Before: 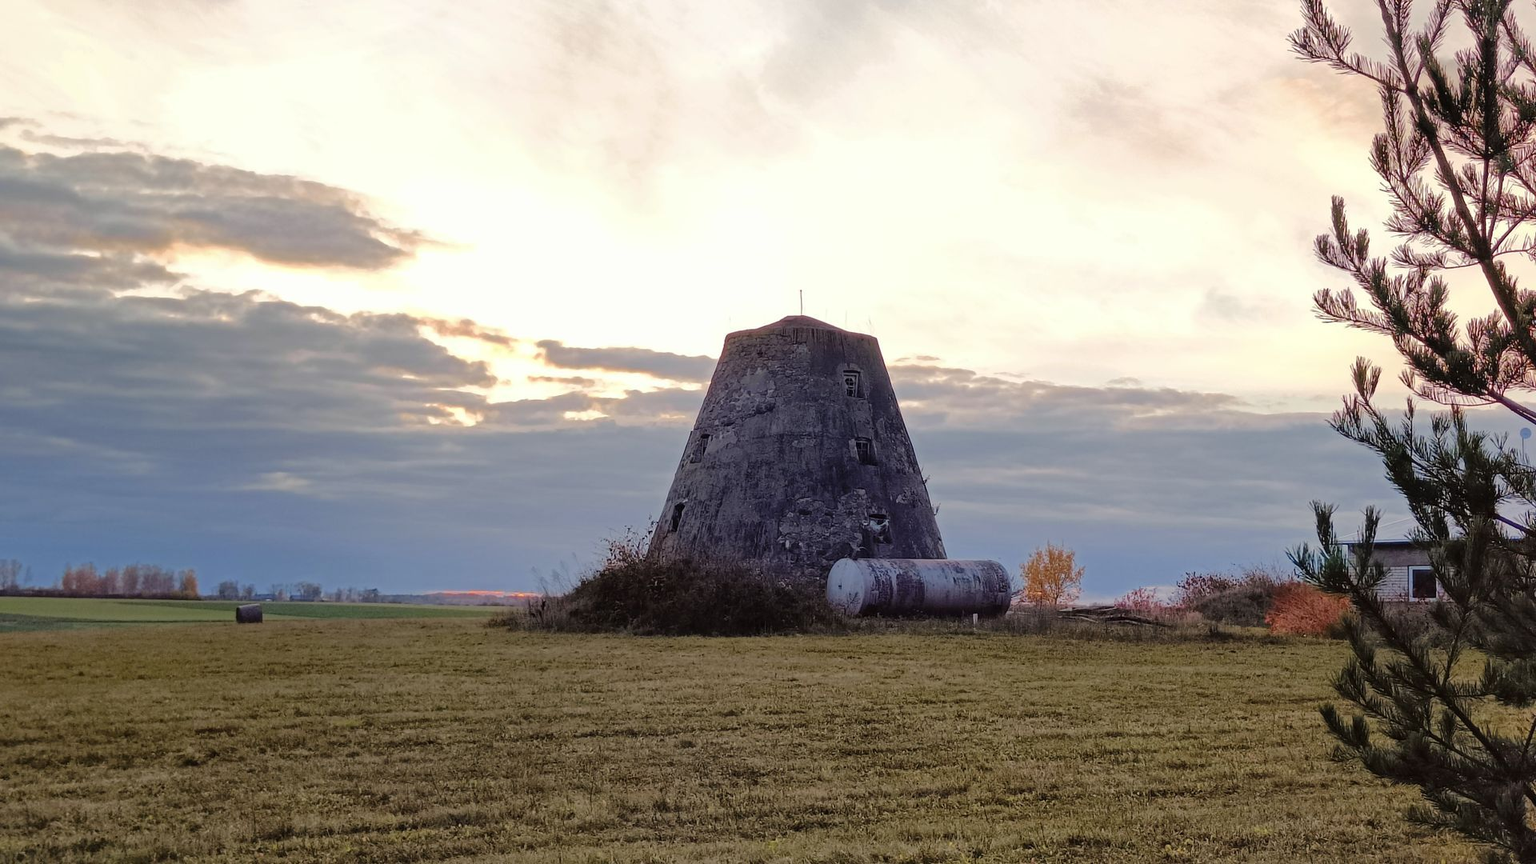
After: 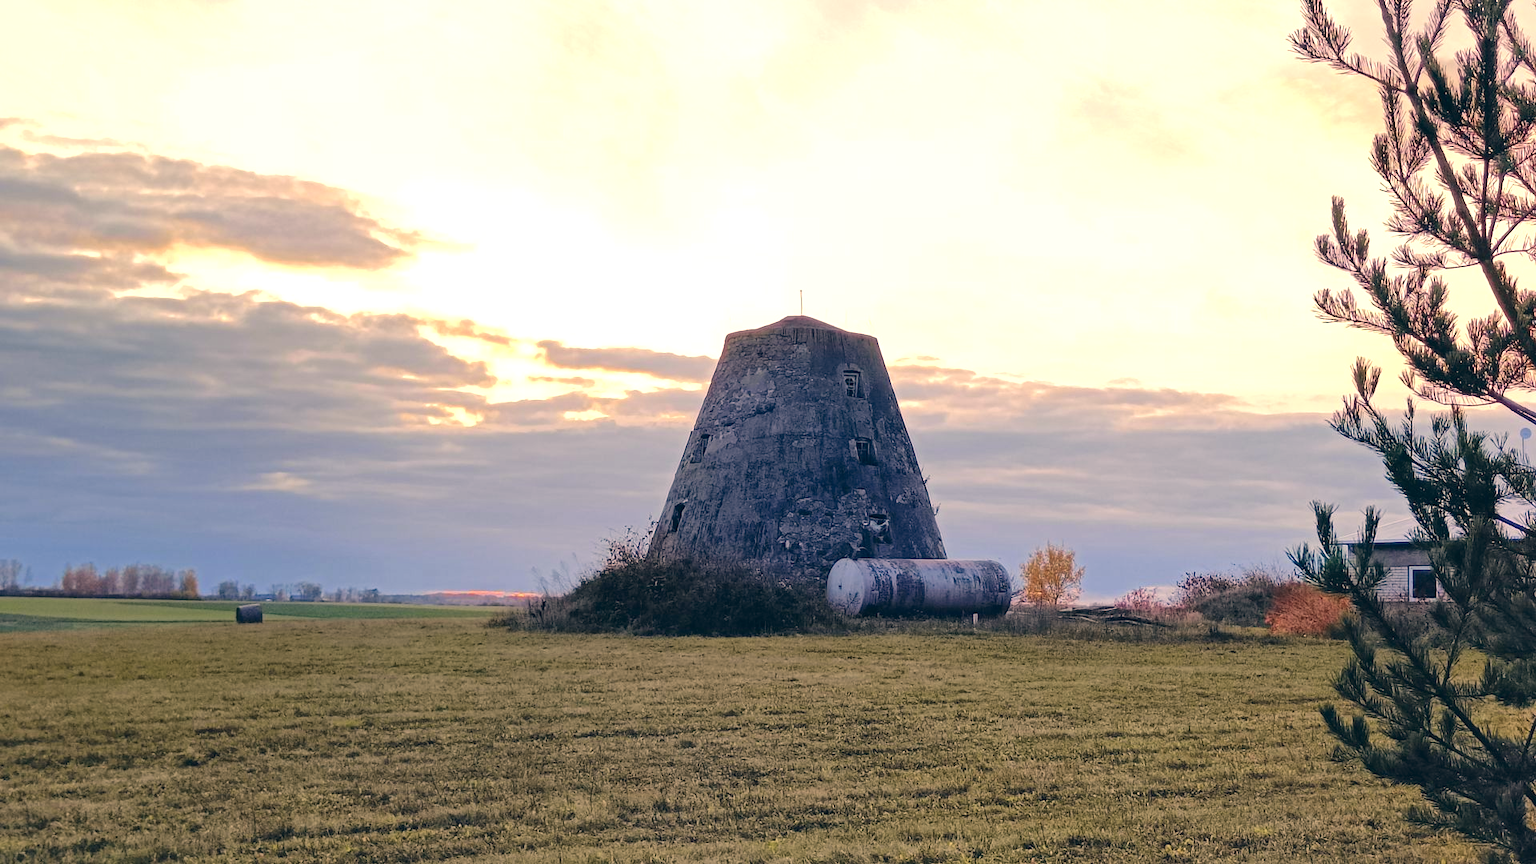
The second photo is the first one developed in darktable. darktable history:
exposure: black level correction -0.002, exposure 0.539 EV, compensate highlight preservation false
color correction: highlights a* 10.27, highlights b* 14.75, shadows a* -10.36, shadows b* -14.84
